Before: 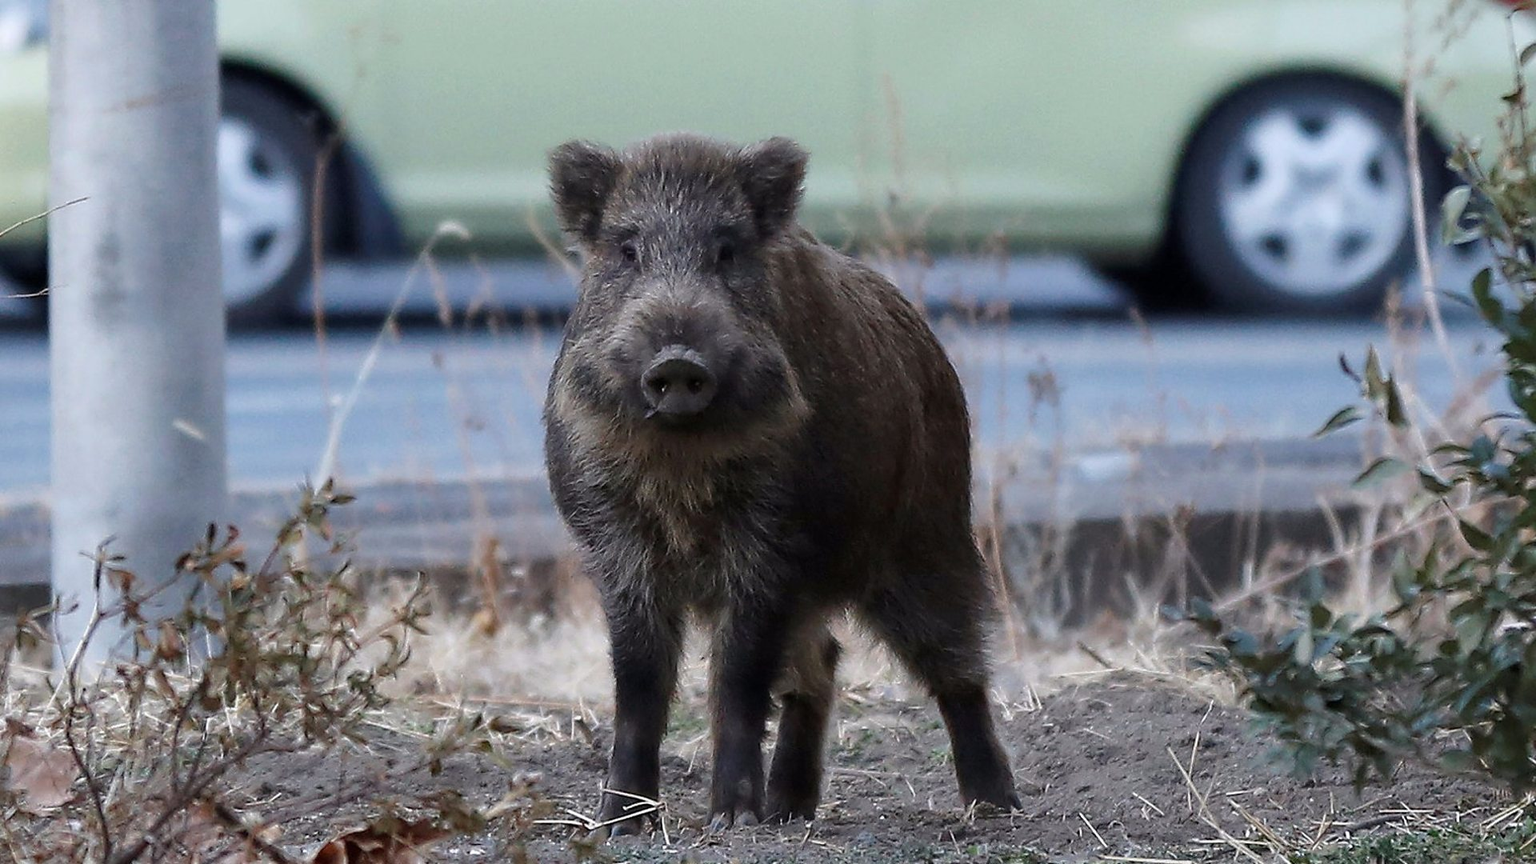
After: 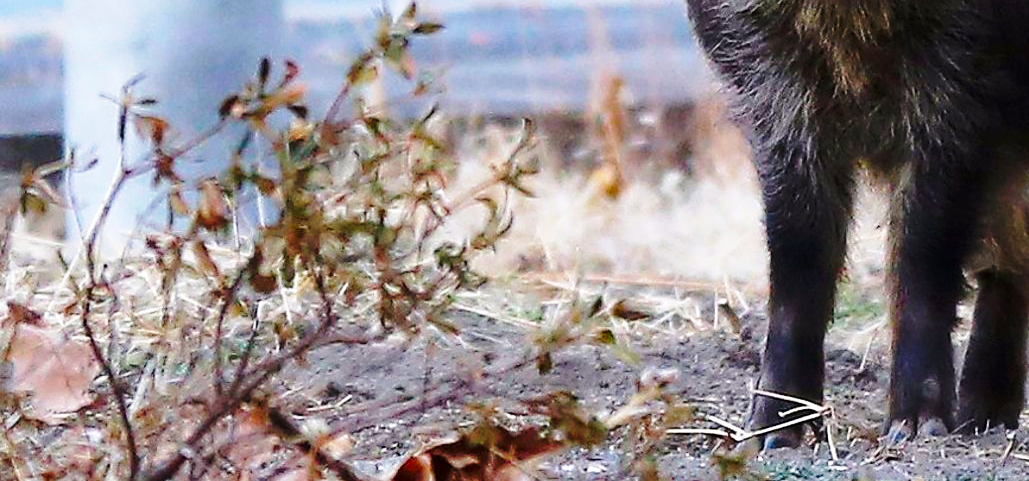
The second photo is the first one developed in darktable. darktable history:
base curve: curves: ch0 [(0, 0) (0.036, 0.037) (0.121, 0.228) (0.46, 0.76) (0.859, 0.983) (1, 1)], preserve colors none
crop and rotate: top 55.187%, right 46.372%, bottom 0.198%
color balance rgb: perceptual saturation grading › global saturation 15.048%, global vibrance 50.376%
